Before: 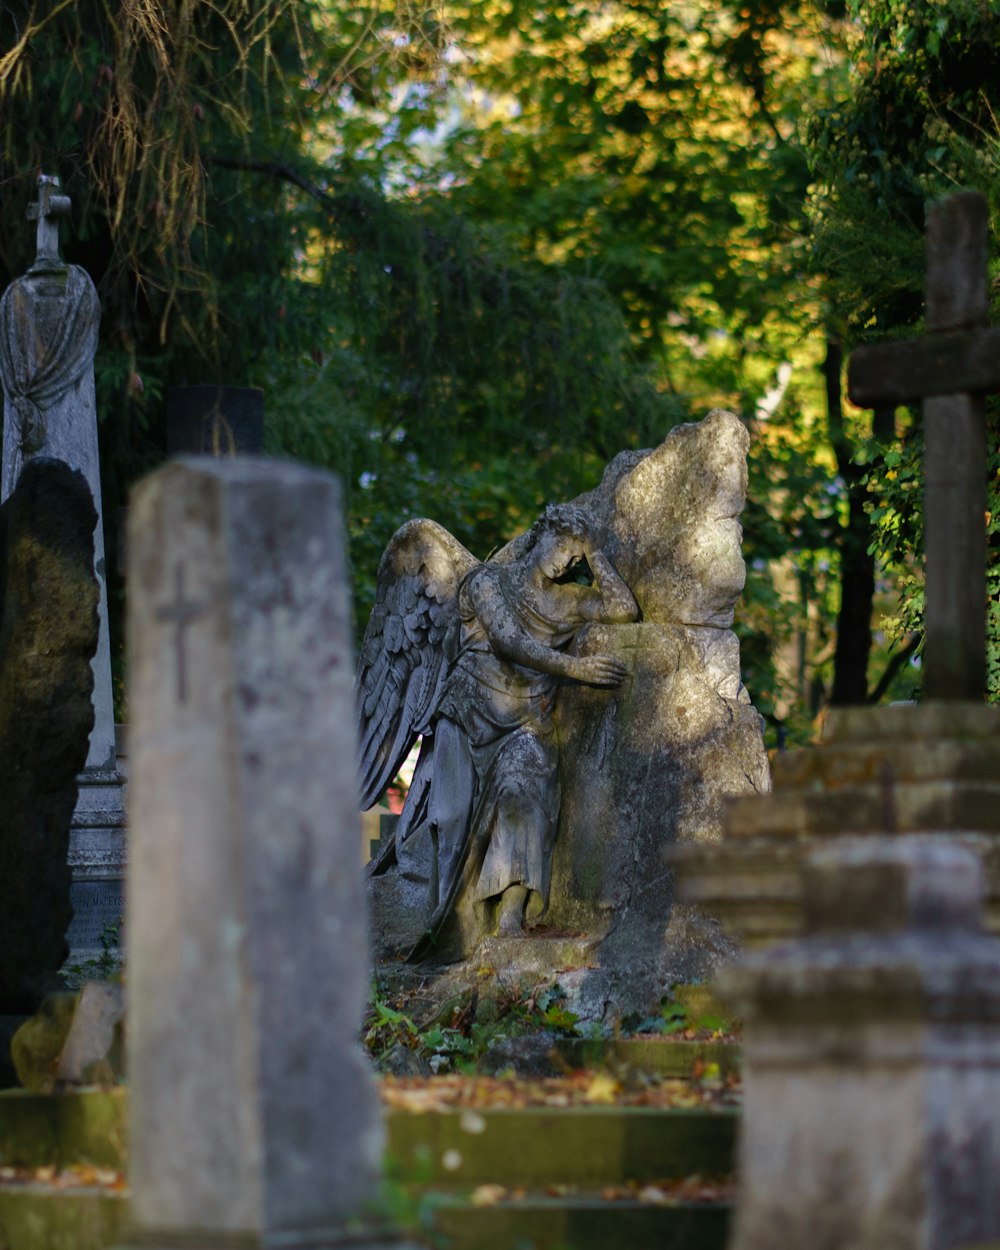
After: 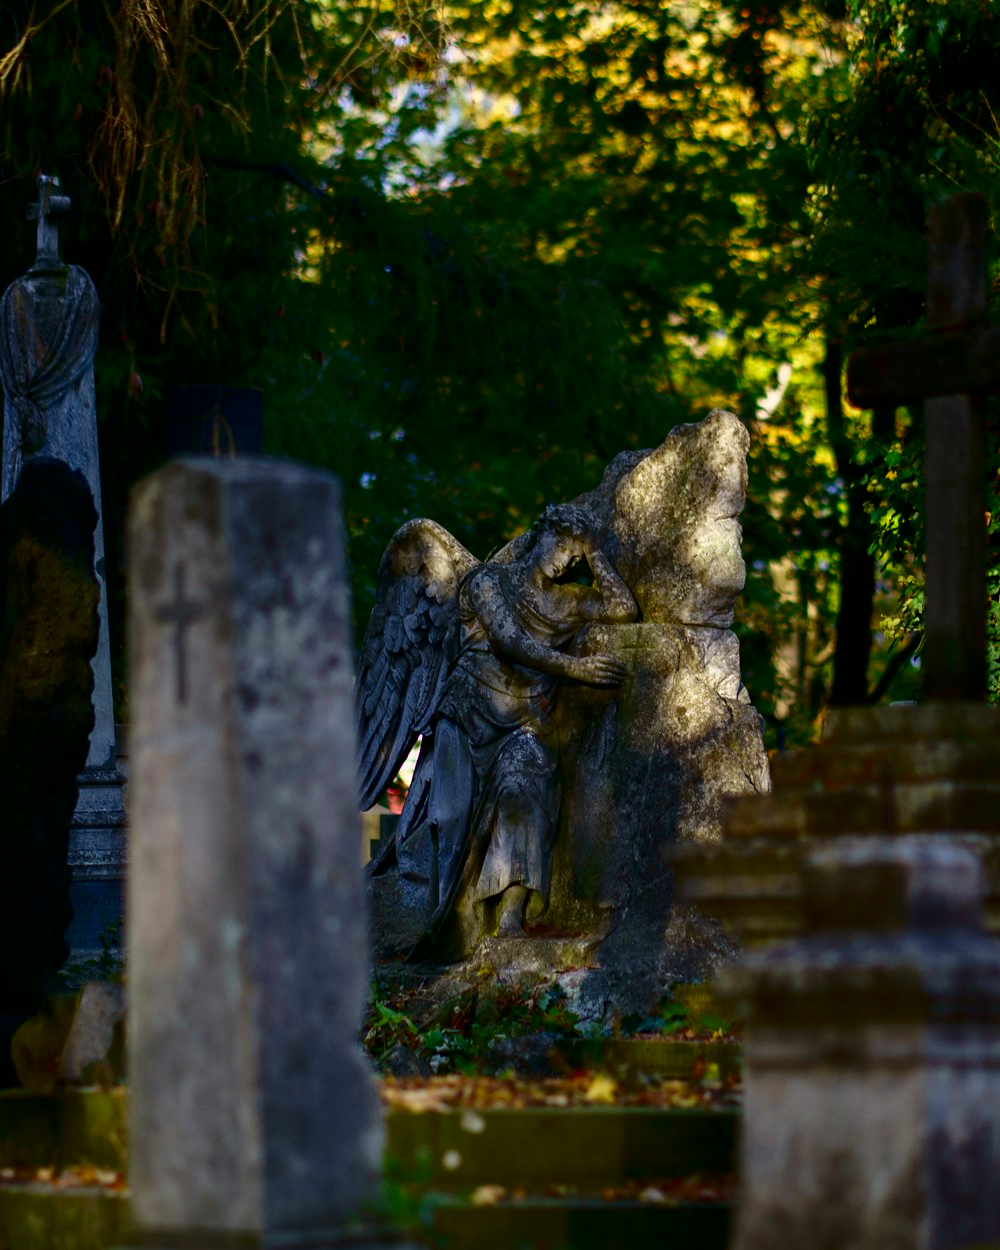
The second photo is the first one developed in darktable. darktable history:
contrast brightness saturation: contrast 0.22, brightness -0.19, saturation 0.245
color zones: curves: ch0 [(0, 0.5) (0.143, 0.5) (0.286, 0.5) (0.429, 0.5) (0.571, 0.5) (0.714, 0.476) (0.857, 0.5) (1, 0.5)]; ch2 [(0, 0.5) (0.143, 0.5) (0.286, 0.5) (0.429, 0.5) (0.571, 0.5) (0.714, 0.487) (0.857, 0.5) (1, 0.5)]
